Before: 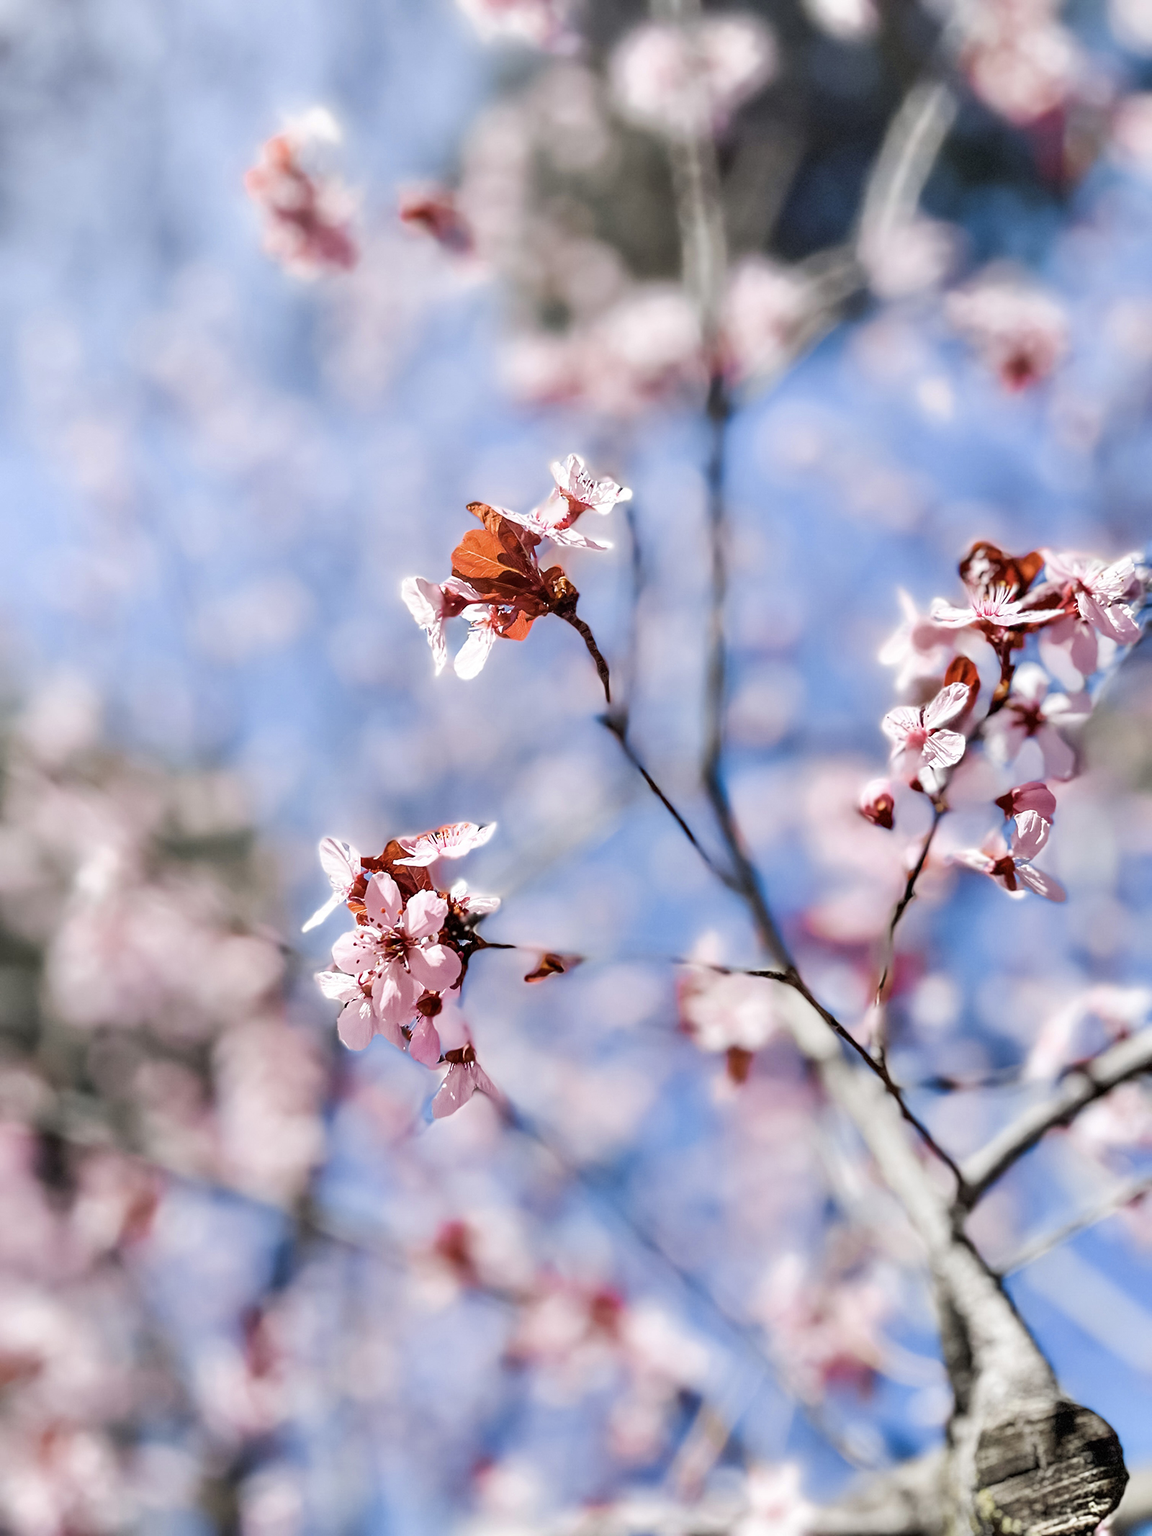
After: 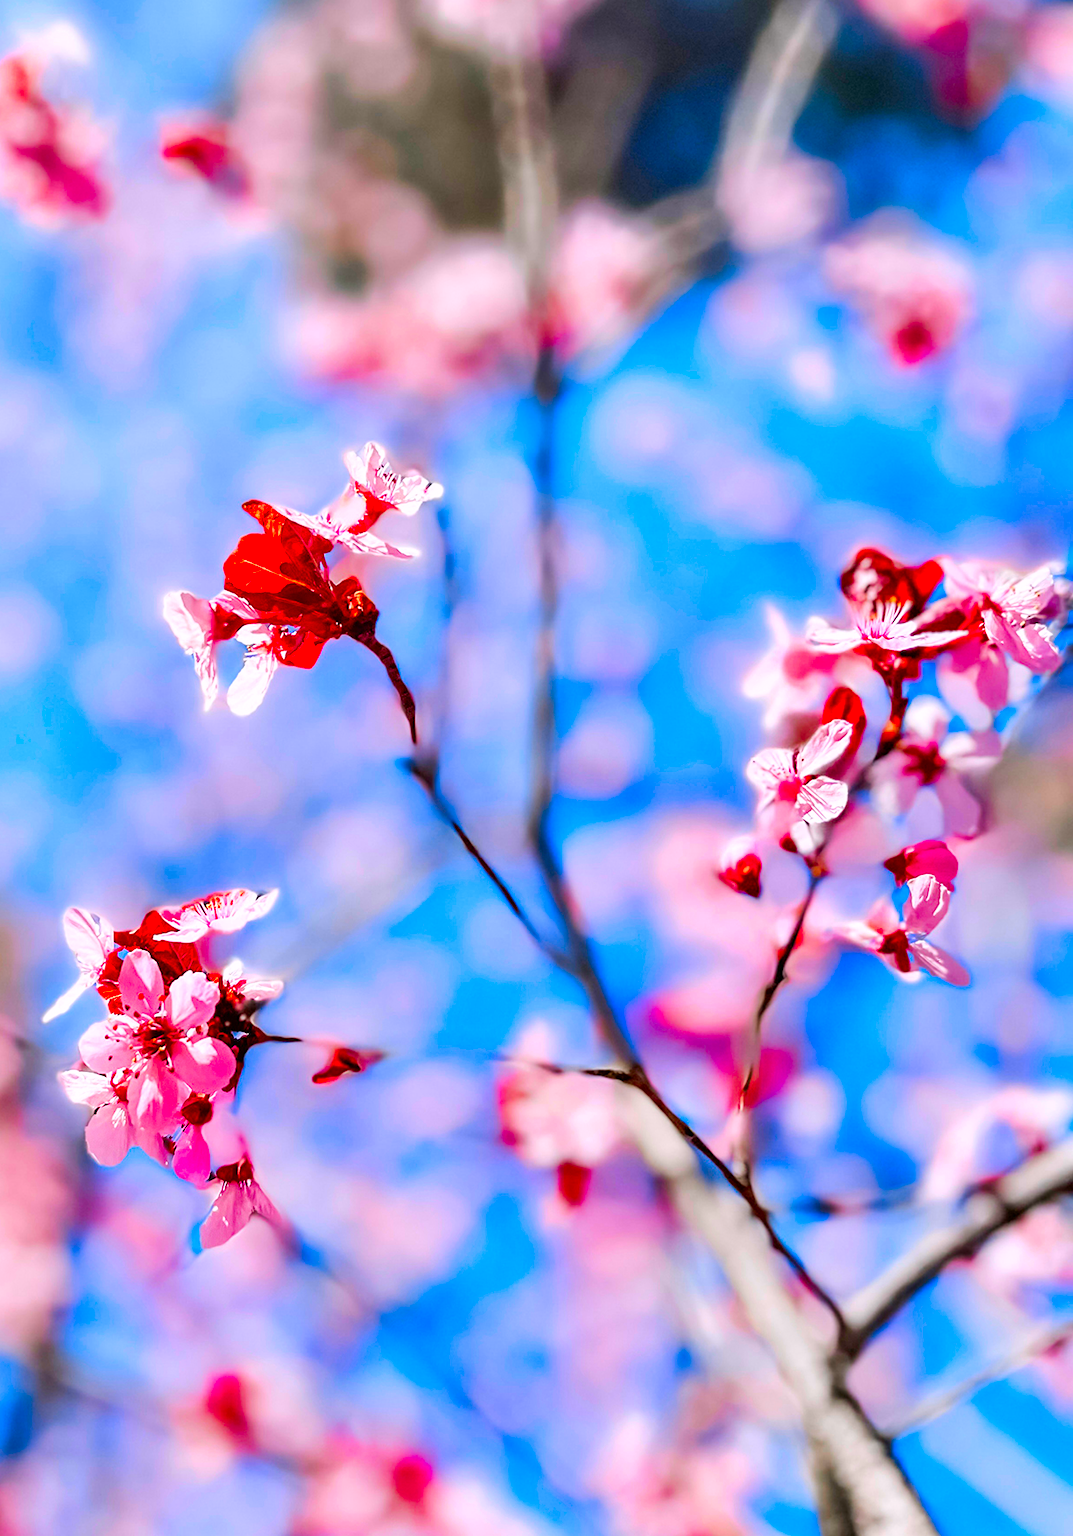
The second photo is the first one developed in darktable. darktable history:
color correction: highlights a* 1.68, highlights b* -1.7, saturation 2.43
crop: left 23.226%, top 5.879%, bottom 11.733%
